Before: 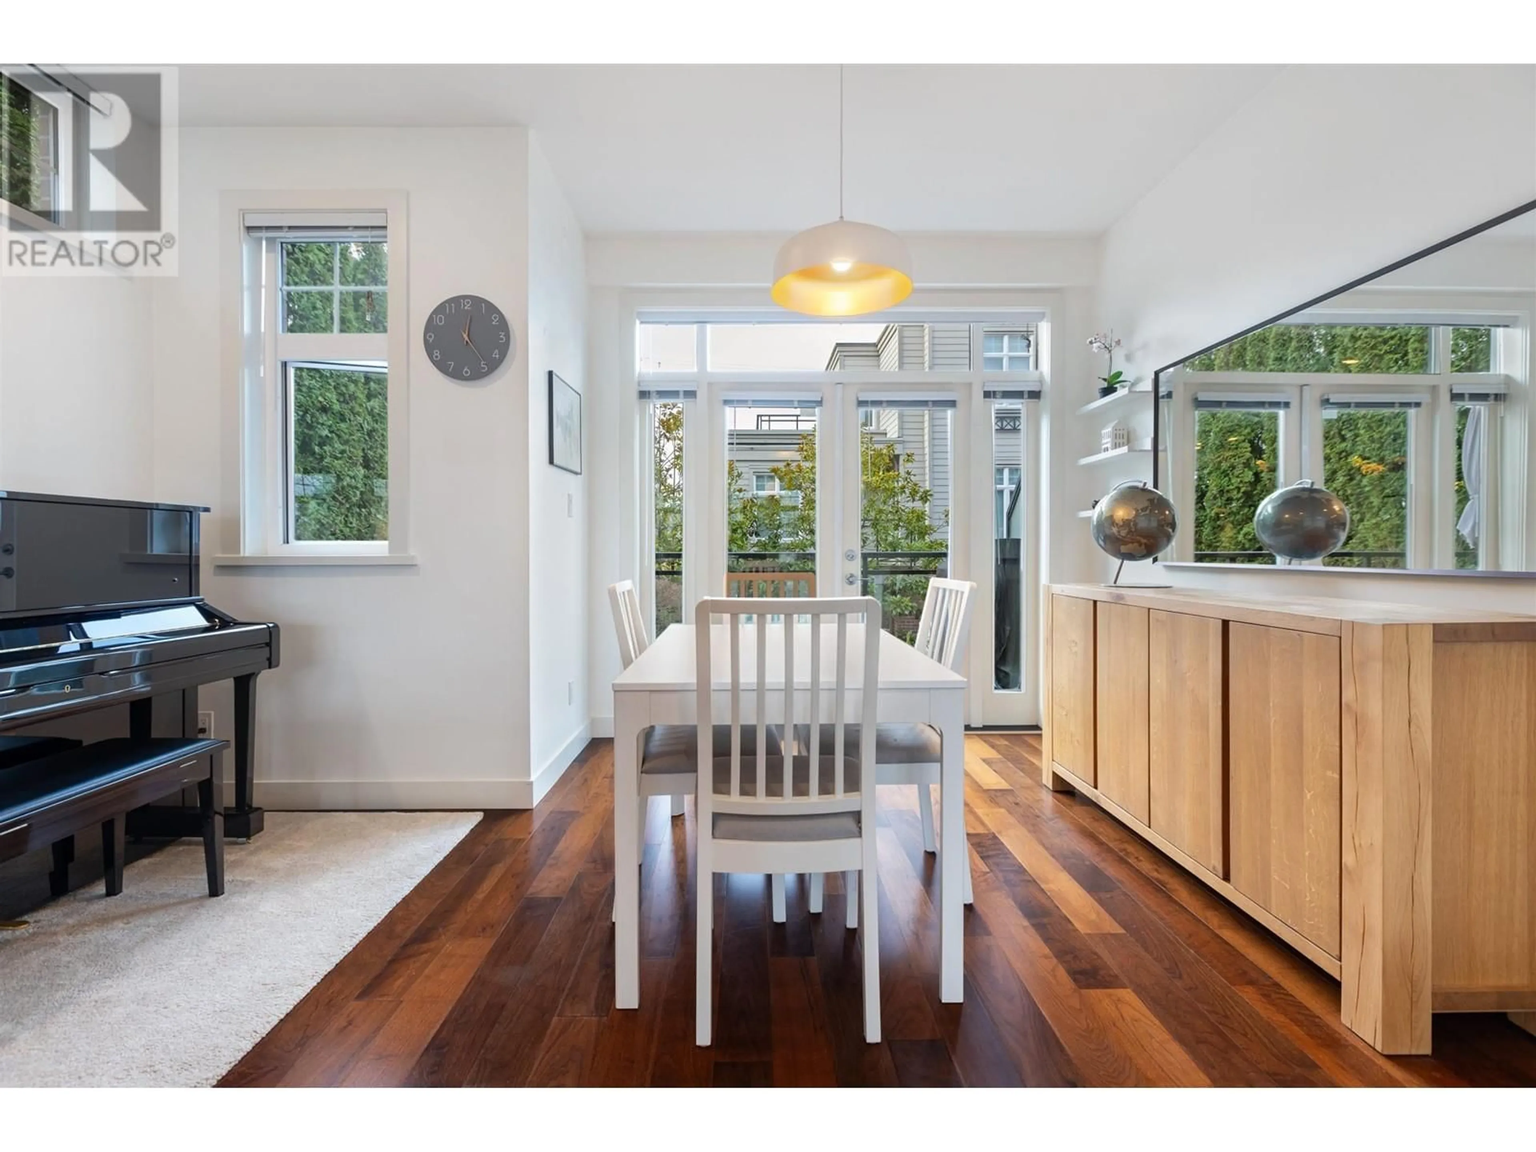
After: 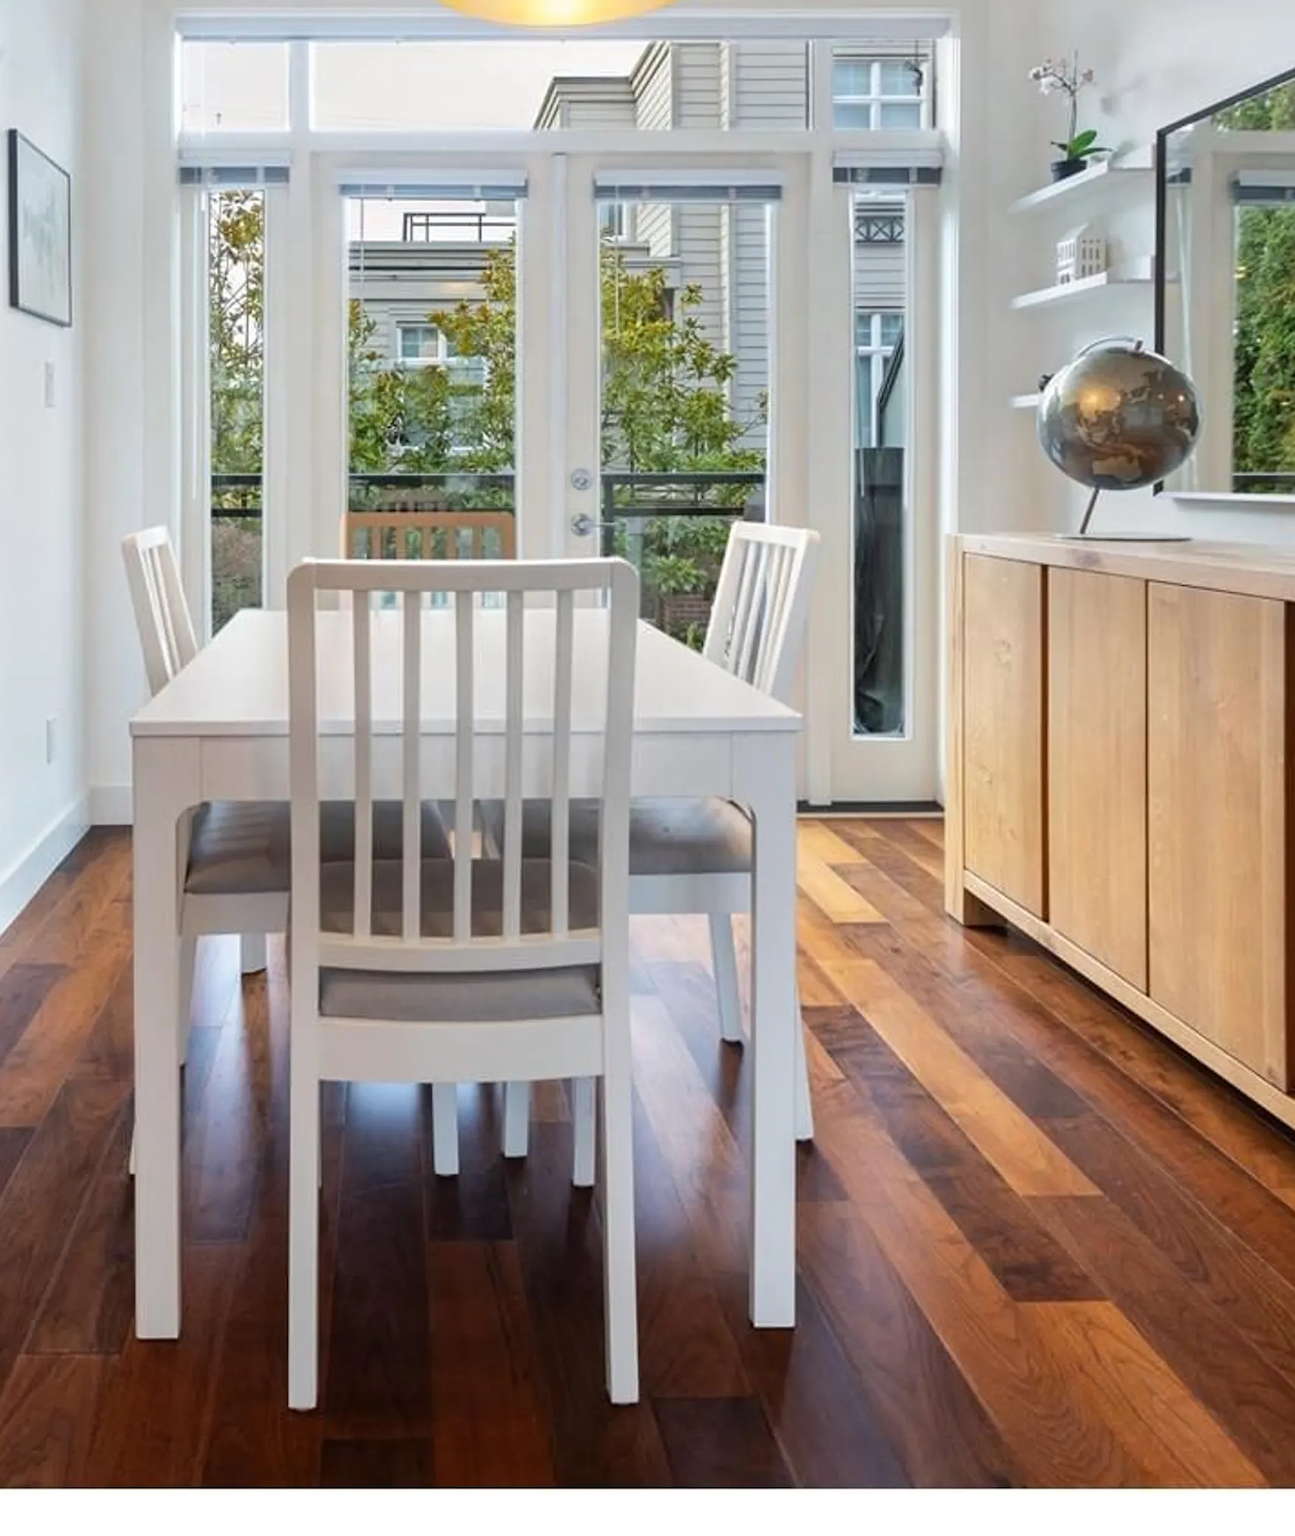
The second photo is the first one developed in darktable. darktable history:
crop: left 35.441%, top 26.268%, right 20.028%, bottom 3.374%
